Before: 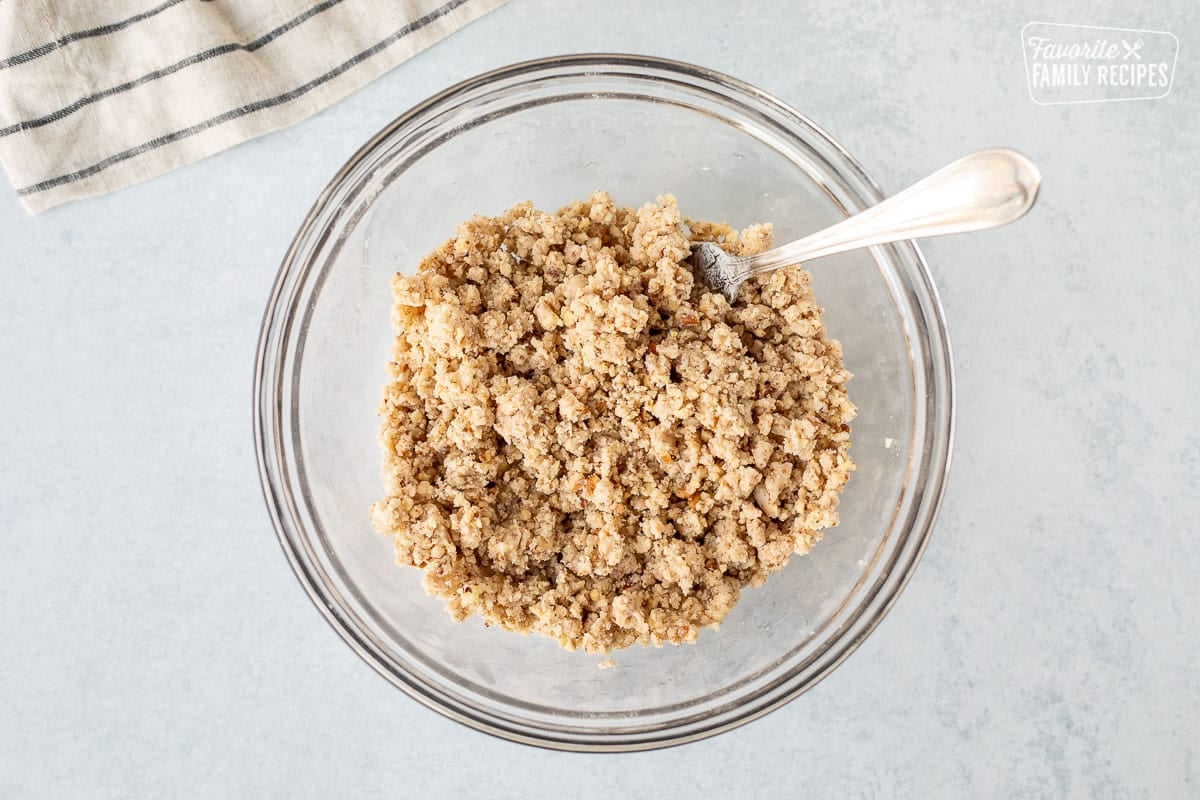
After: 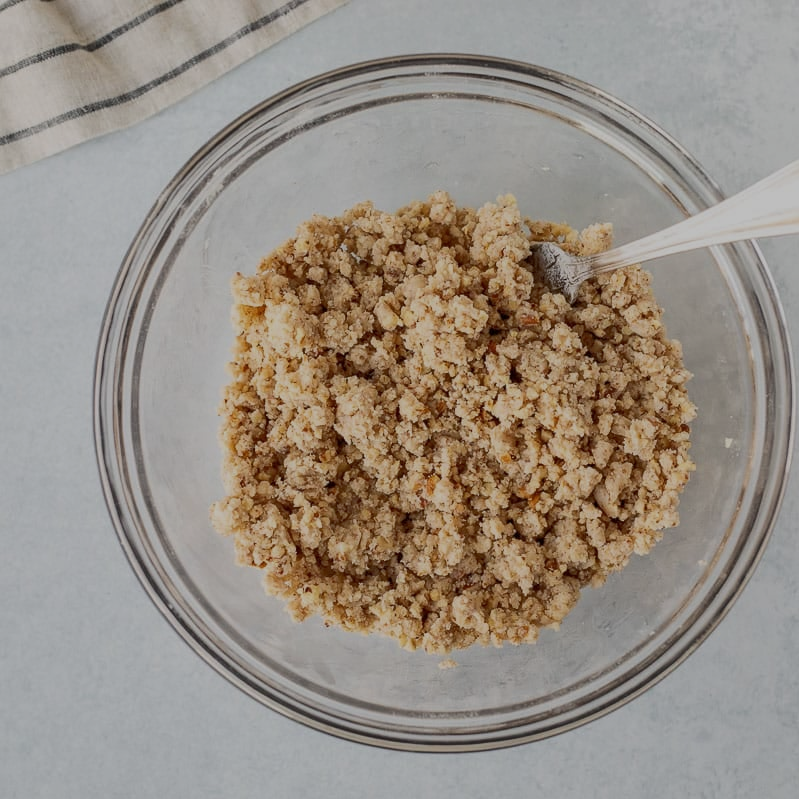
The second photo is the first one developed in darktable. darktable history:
crop and rotate: left 13.345%, right 20.066%
color calibration: illuminant same as pipeline (D50), adaptation XYZ, x 0.346, y 0.358, temperature 5021.13 K
tone equalizer: -8 EV -0.005 EV, -7 EV 0.042 EV, -6 EV -0.008 EV, -5 EV 0.005 EV, -4 EV -0.046 EV, -3 EV -0.236 EV, -2 EV -0.635 EV, -1 EV -0.973 EV, +0 EV -0.959 EV
